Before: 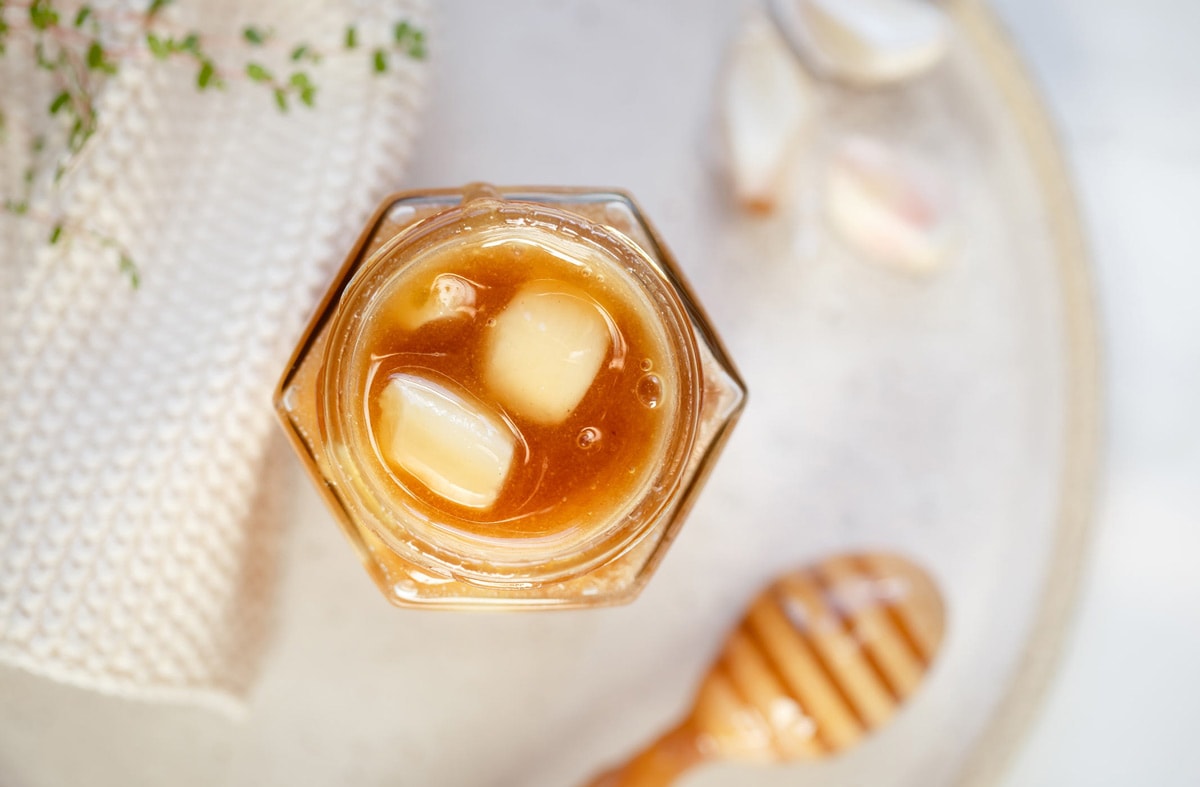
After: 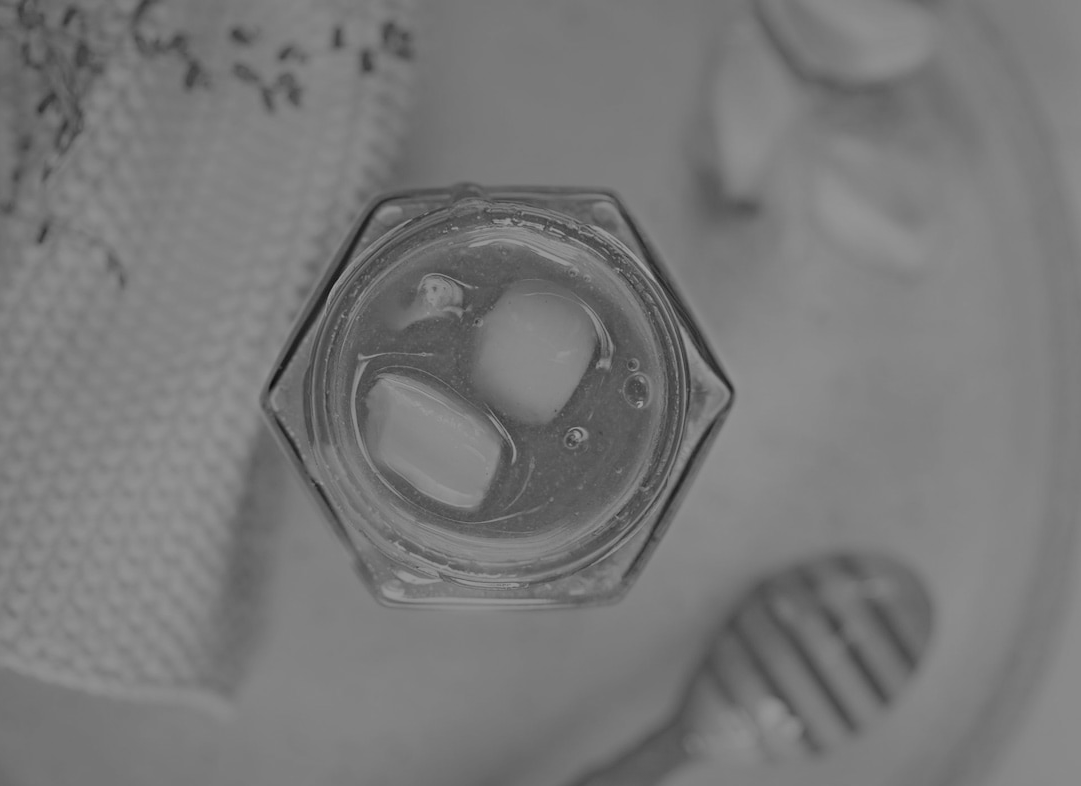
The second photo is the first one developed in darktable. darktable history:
exposure: black level correction 0, exposure 1.5 EV, compensate highlight preservation false
local contrast: highlights 100%, shadows 100%, detail 120%, midtone range 0.2
crop and rotate: left 1.088%, right 8.807%
white balance: red 1.004, blue 1.096
highpass: sharpness 25.84%, contrast boost 14.94%
filmic rgb: middle gray luminance 30%, black relative exposure -9 EV, white relative exposure 7 EV, threshold 6 EV, target black luminance 0%, hardness 2.94, latitude 2.04%, contrast 0.963, highlights saturation mix 5%, shadows ↔ highlights balance 12.16%, add noise in highlights 0, preserve chrominance no, color science v3 (2019), use custom middle-gray values true, iterations of high-quality reconstruction 0, contrast in highlights soft, enable highlight reconstruction true
